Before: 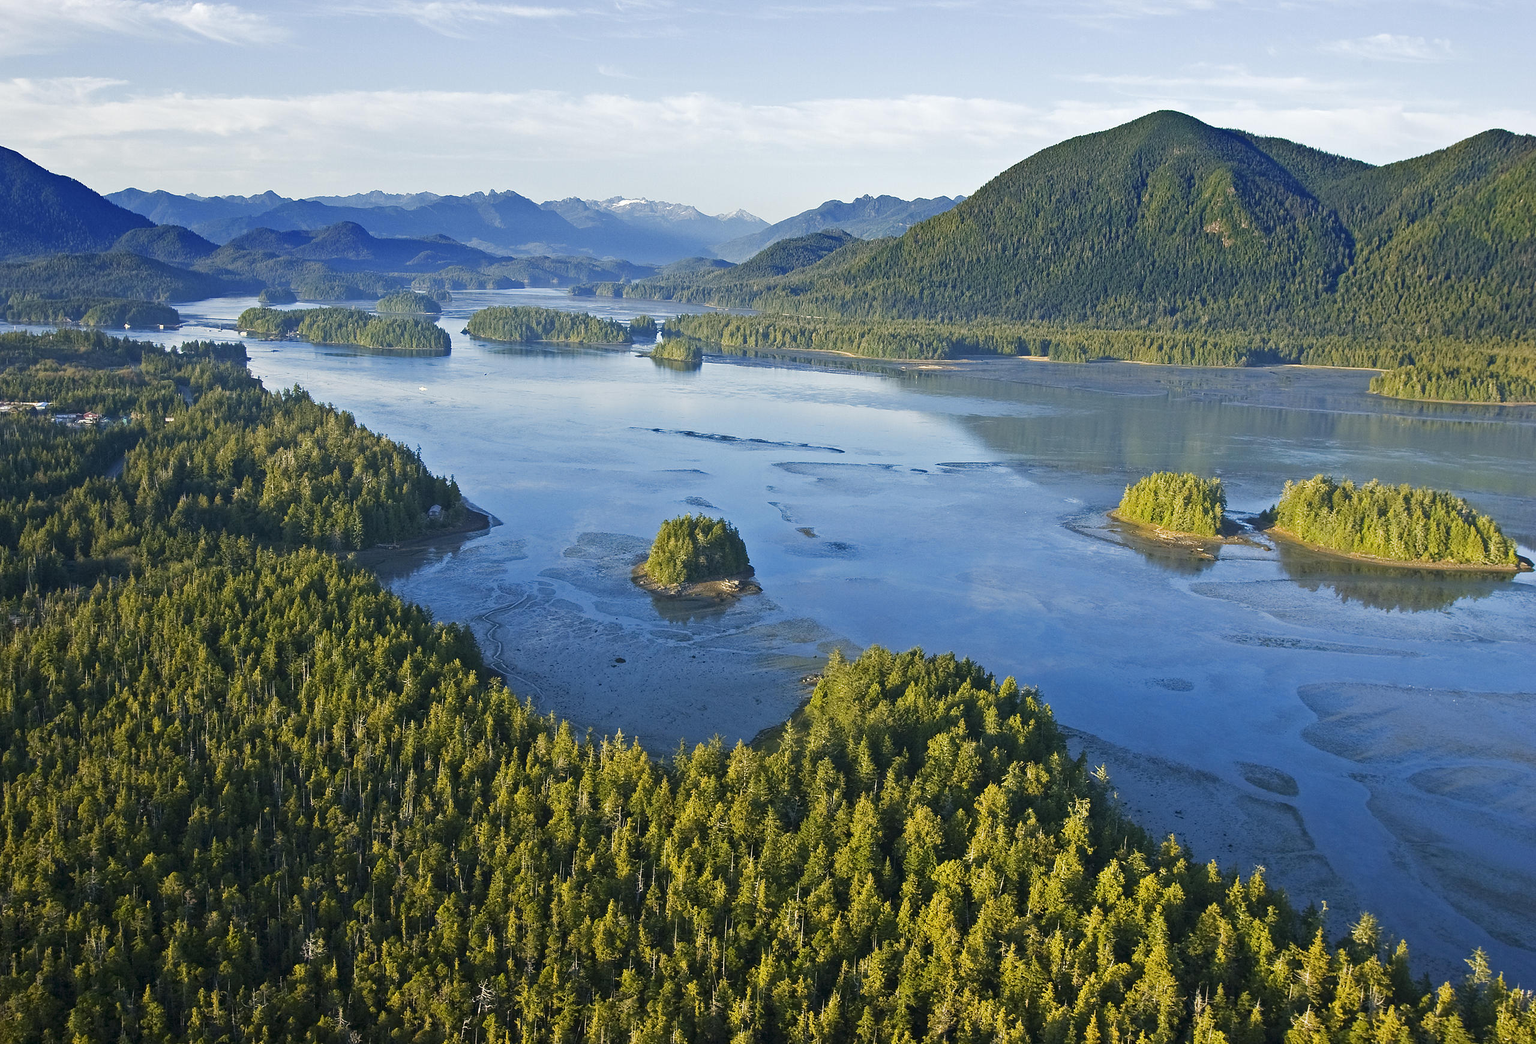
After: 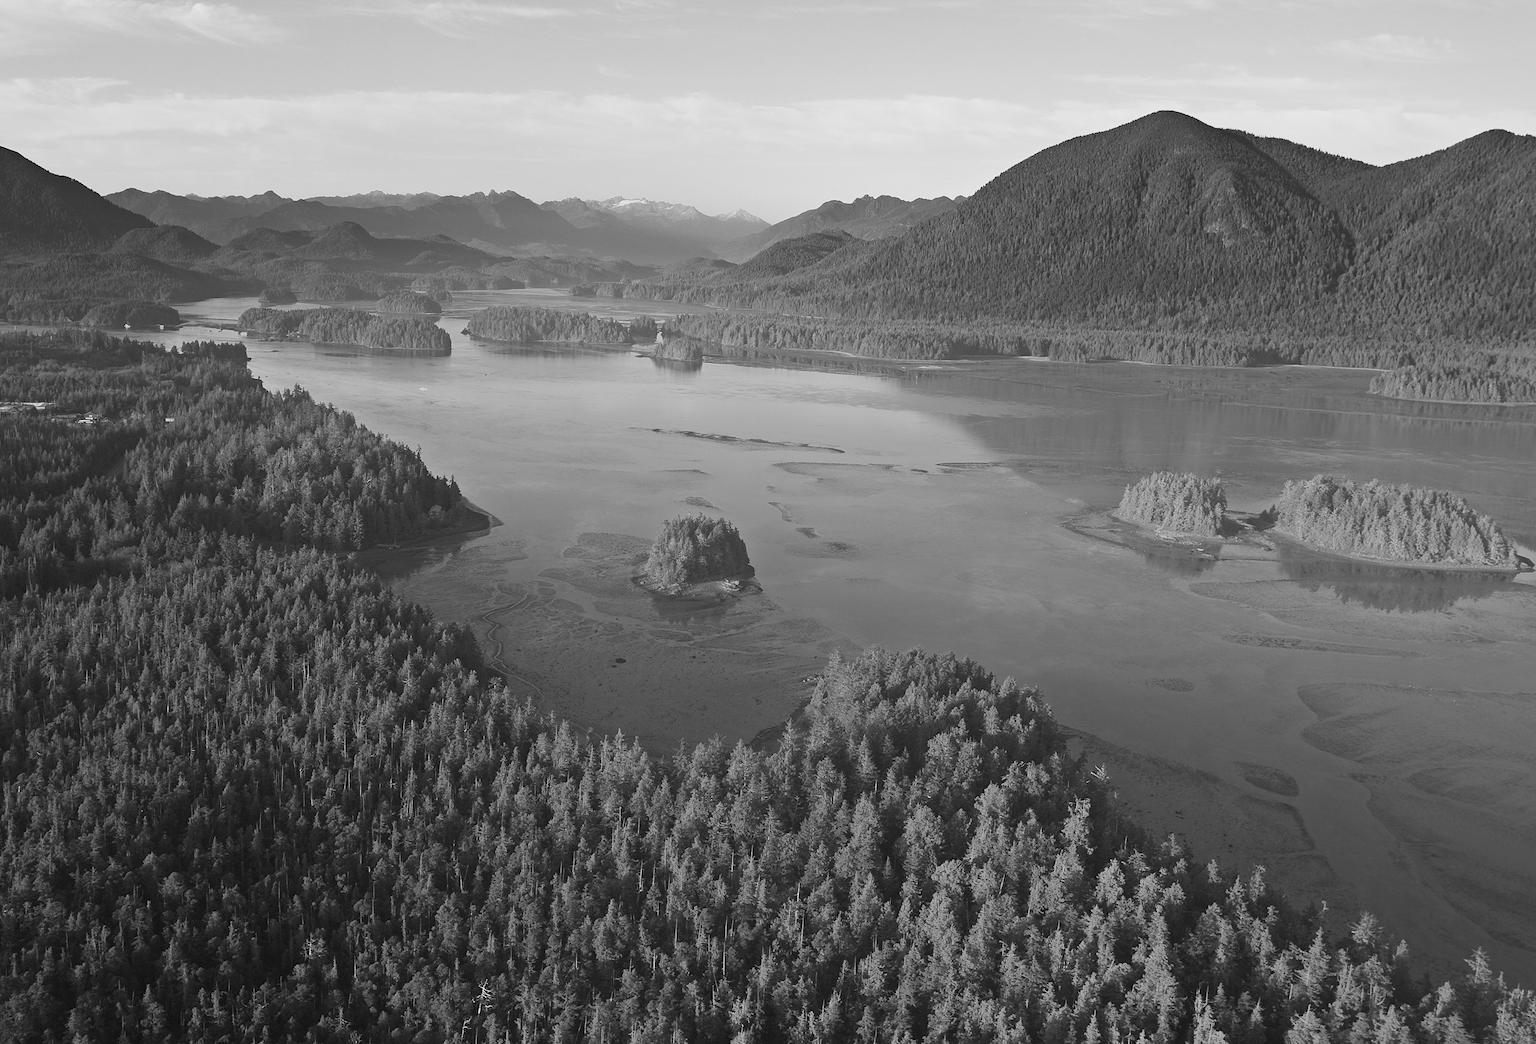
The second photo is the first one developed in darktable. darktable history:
monochrome: a 32, b 64, size 2.3
contrast equalizer: octaves 7, y [[0.6 ×6], [0.55 ×6], [0 ×6], [0 ×6], [0 ×6]], mix -1
